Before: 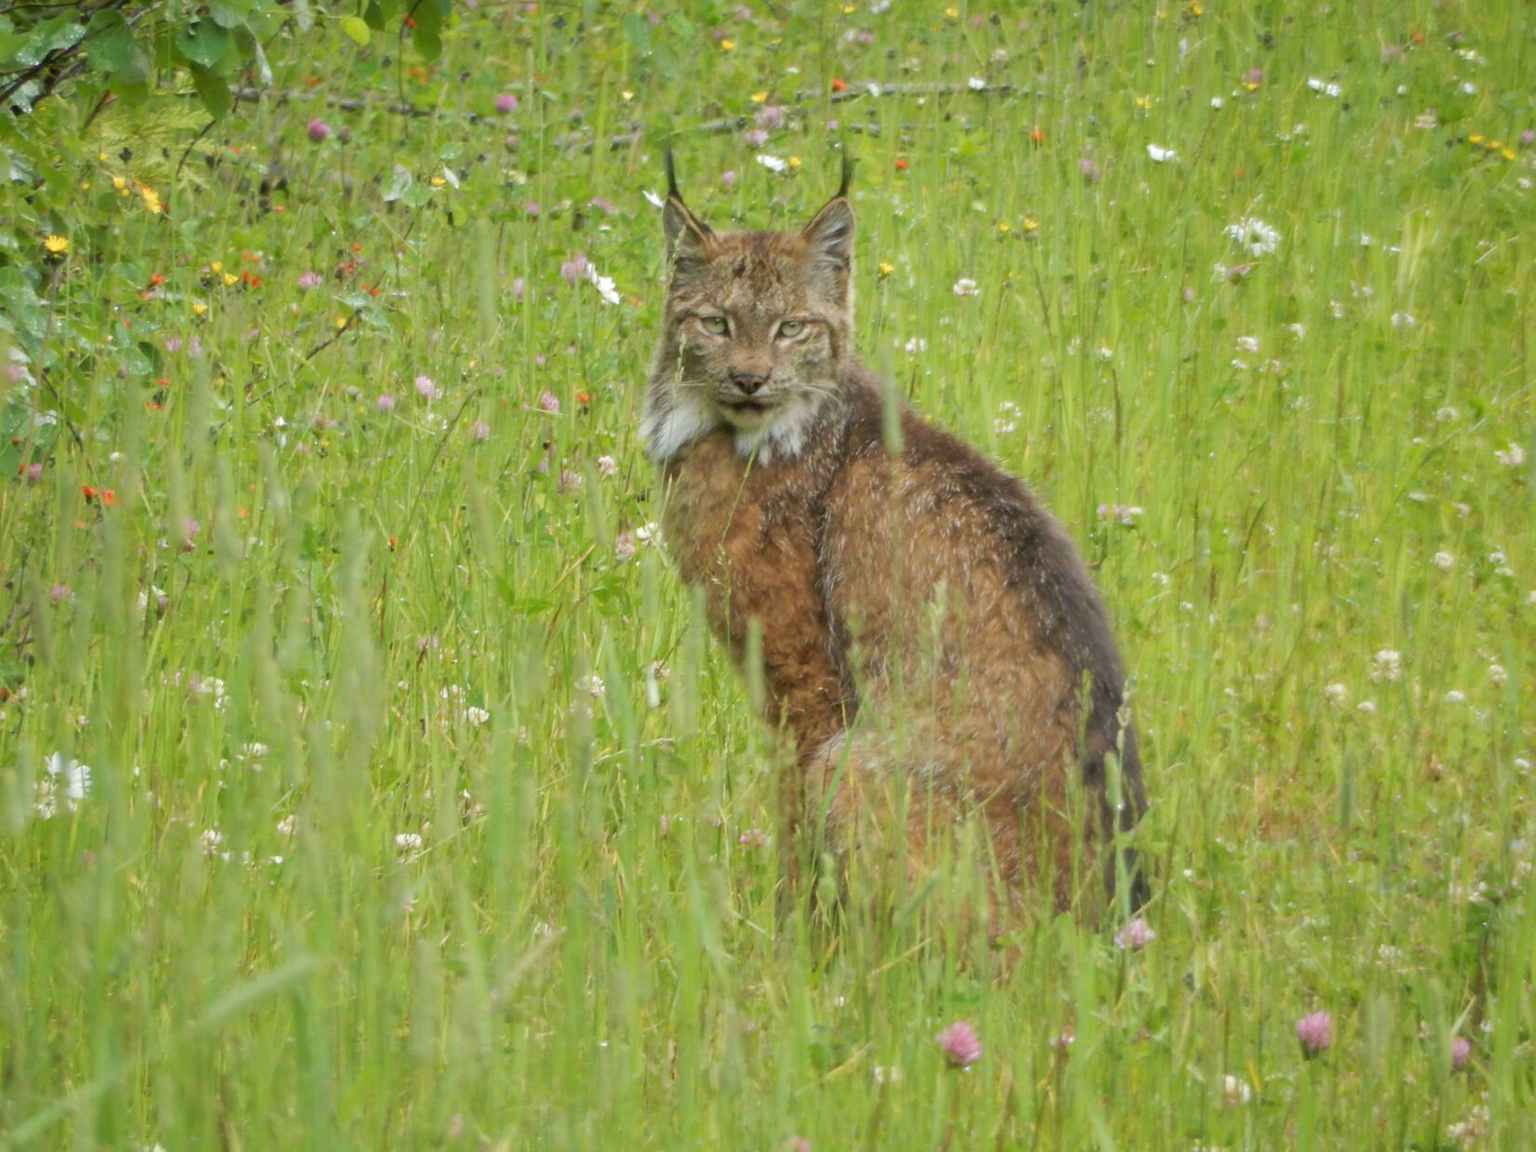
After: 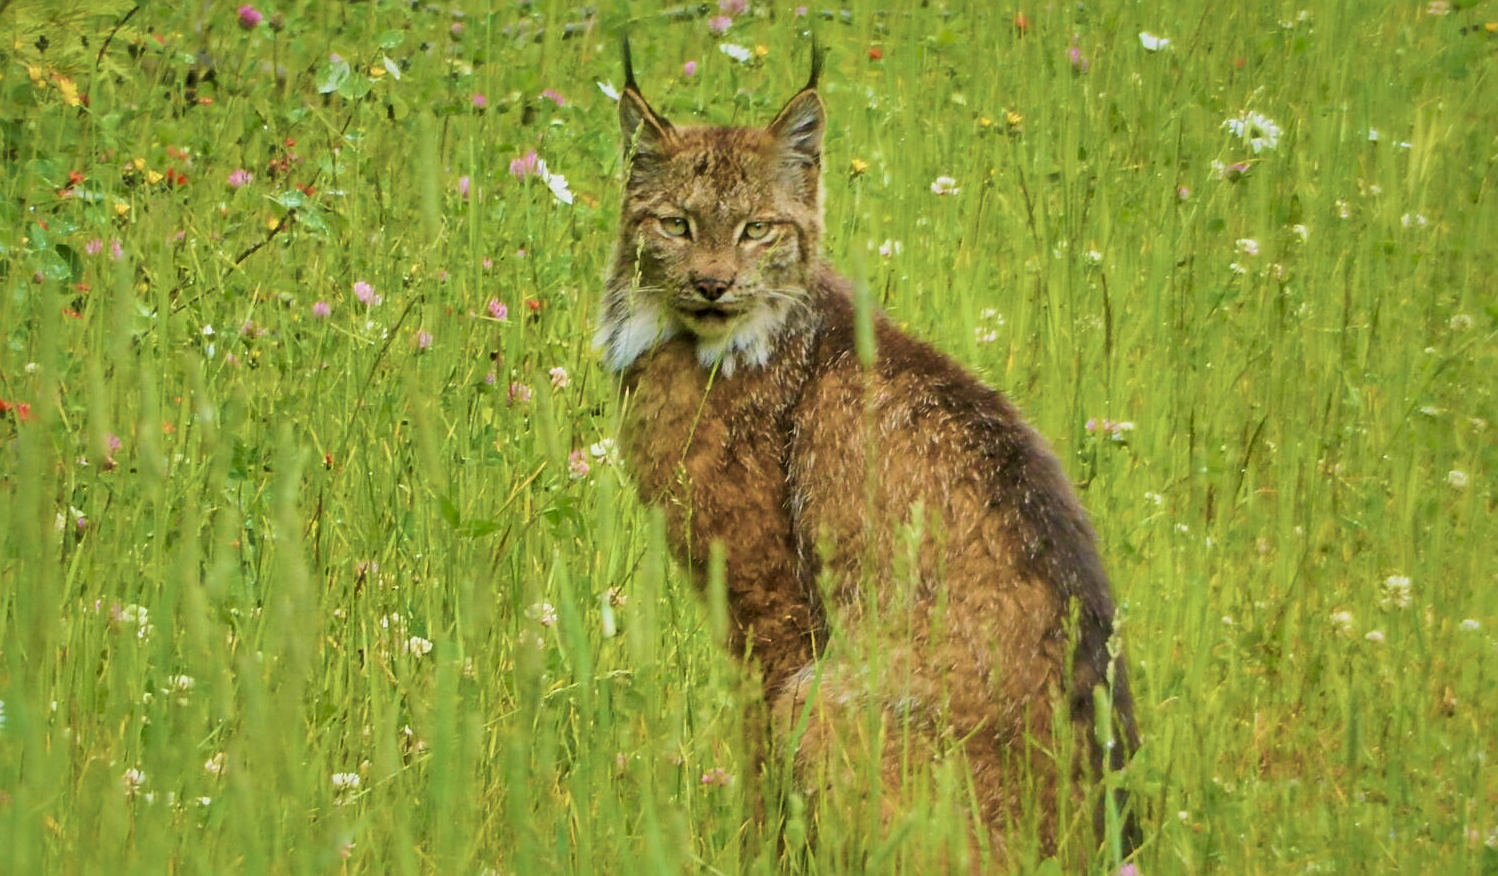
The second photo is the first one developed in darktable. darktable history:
sharpen: on, module defaults
shadows and highlights: on, module defaults
contrast brightness saturation: contrast 0.036, saturation 0.156
local contrast: mode bilateral grid, contrast 20, coarseness 100, detail 150%, midtone range 0.2
crop: left 5.66%, top 9.991%, right 3.541%, bottom 19.221%
filmic rgb: black relative exposure -7.94 EV, white relative exposure 4.16 EV, hardness 4.04, latitude 51.28%, contrast 1.007, shadows ↔ highlights balance 5.72%, color science v5 (2021), contrast in shadows safe, contrast in highlights safe
color correction: highlights b* -0.061, saturation 0.844
velvia: strength 75%
